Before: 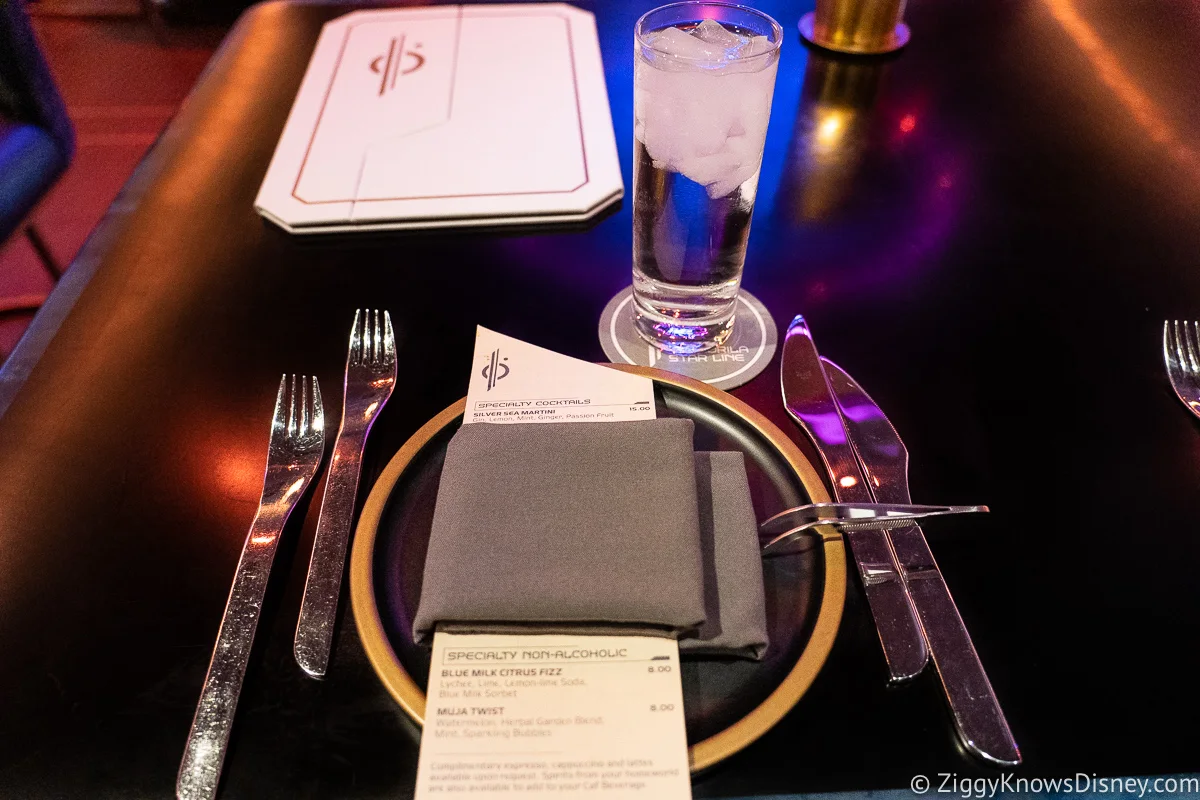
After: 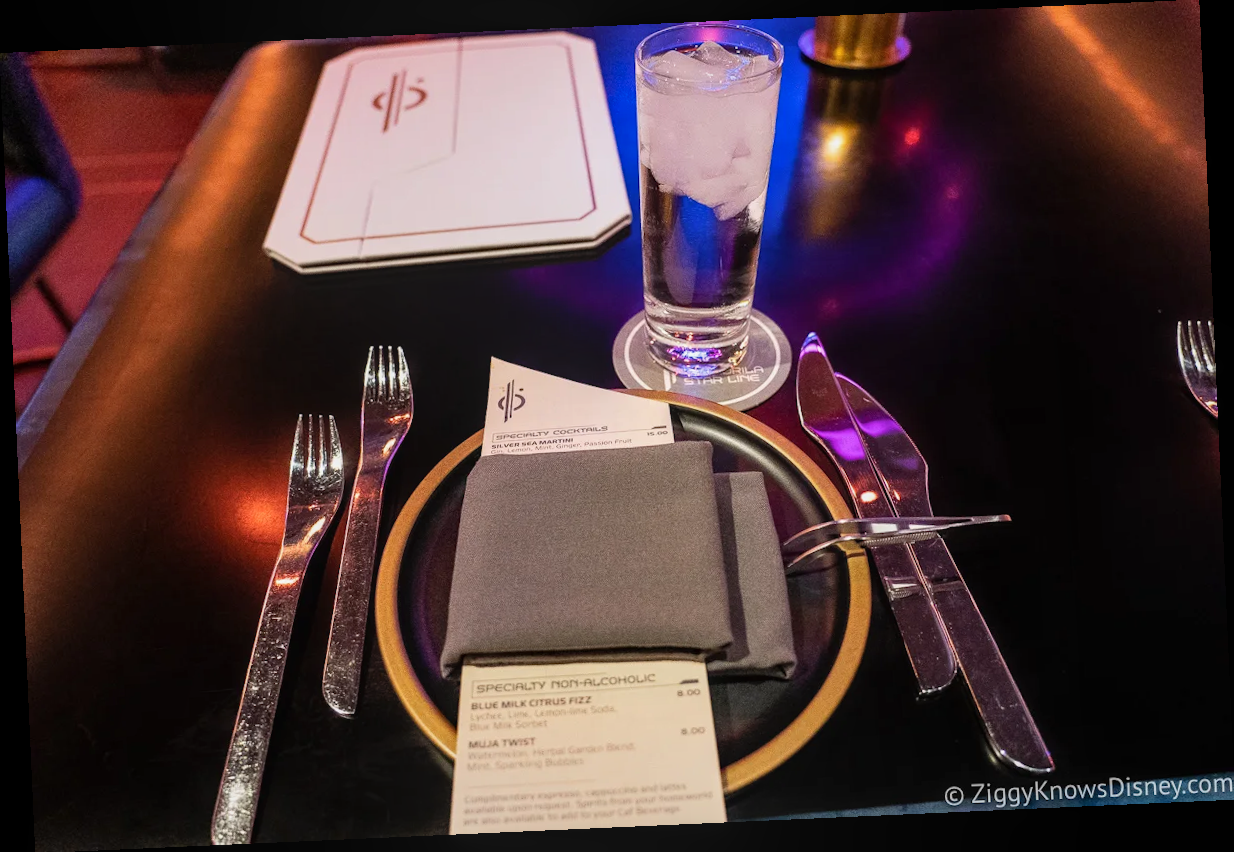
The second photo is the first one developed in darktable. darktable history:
rotate and perspective: rotation -2.56°, automatic cropping off
local contrast: detail 110%
color balance: contrast fulcrum 17.78%
